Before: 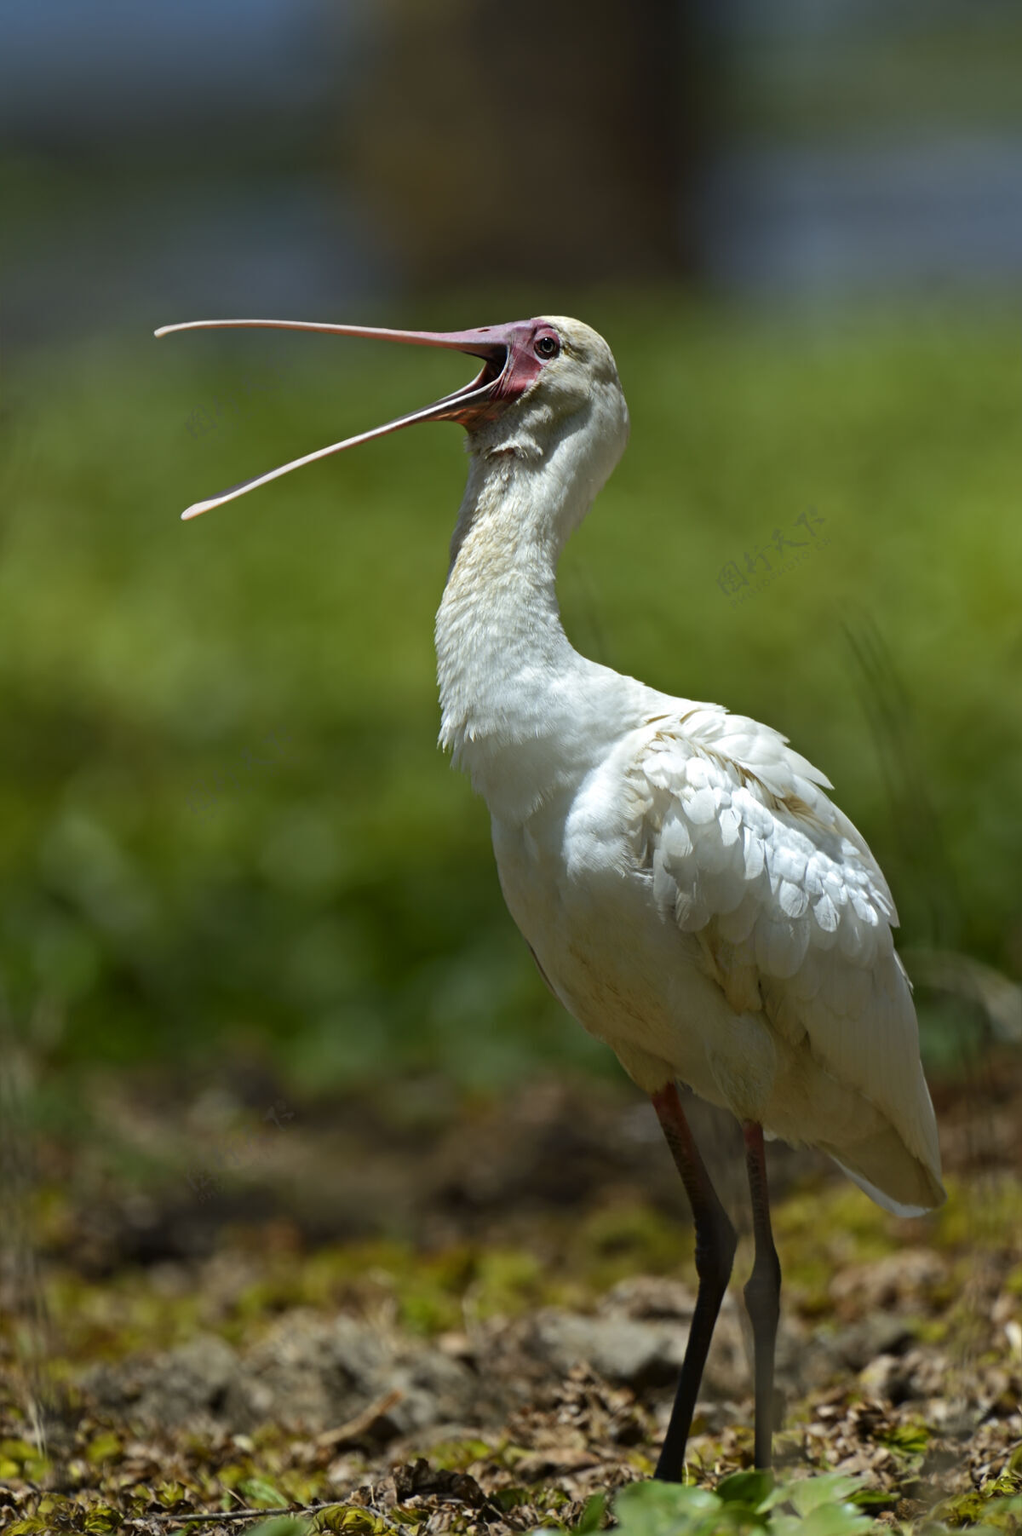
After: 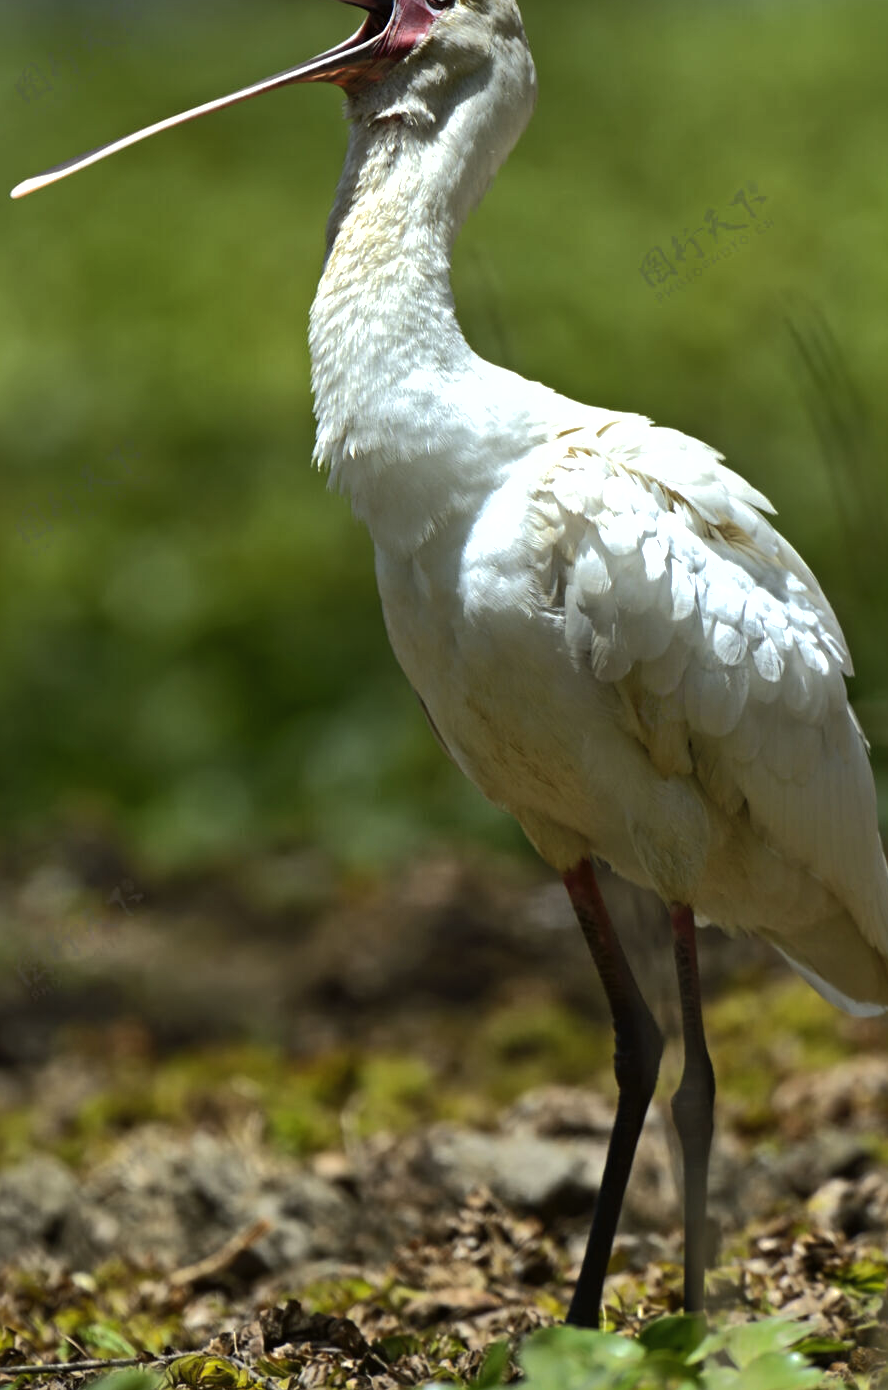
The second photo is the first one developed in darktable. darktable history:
shadows and highlights: on, module defaults
tone equalizer: -8 EV -0.75 EV, -7 EV -0.7 EV, -6 EV -0.6 EV, -5 EV -0.4 EV, -3 EV 0.4 EV, -2 EV 0.6 EV, -1 EV 0.7 EV, +0 EV 0.75 EV, edges refinement/feathering 500, mask exposure compensation -1.57 EV, preserve details no
crop: left 16.871%, top 22.857%, right 9.116%
